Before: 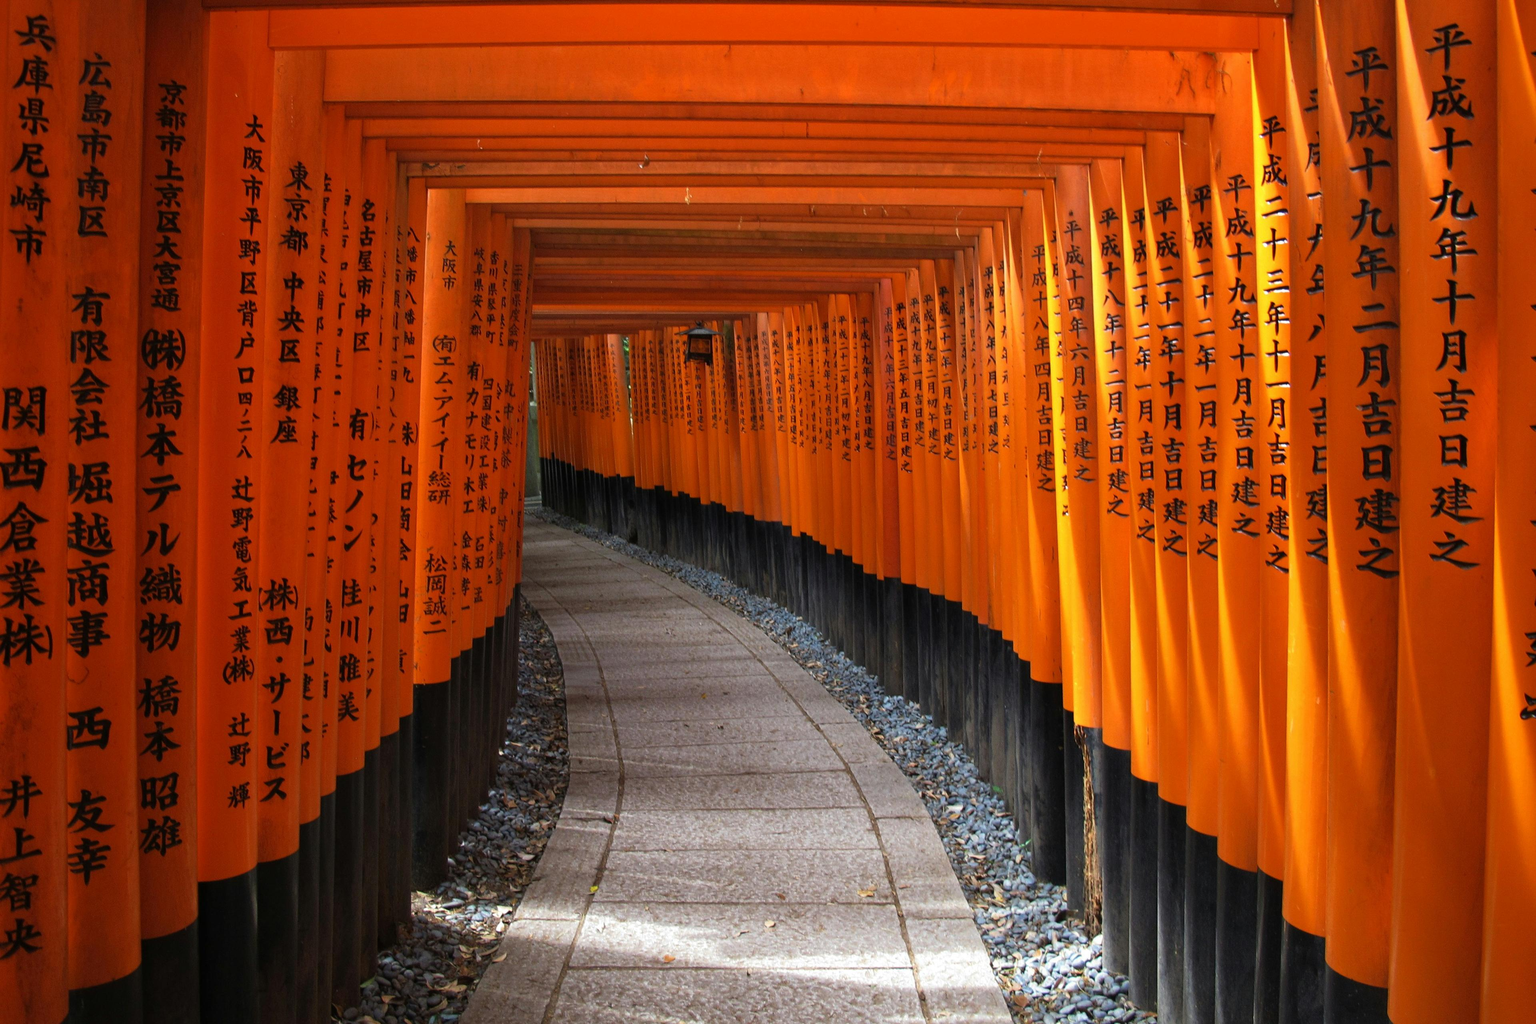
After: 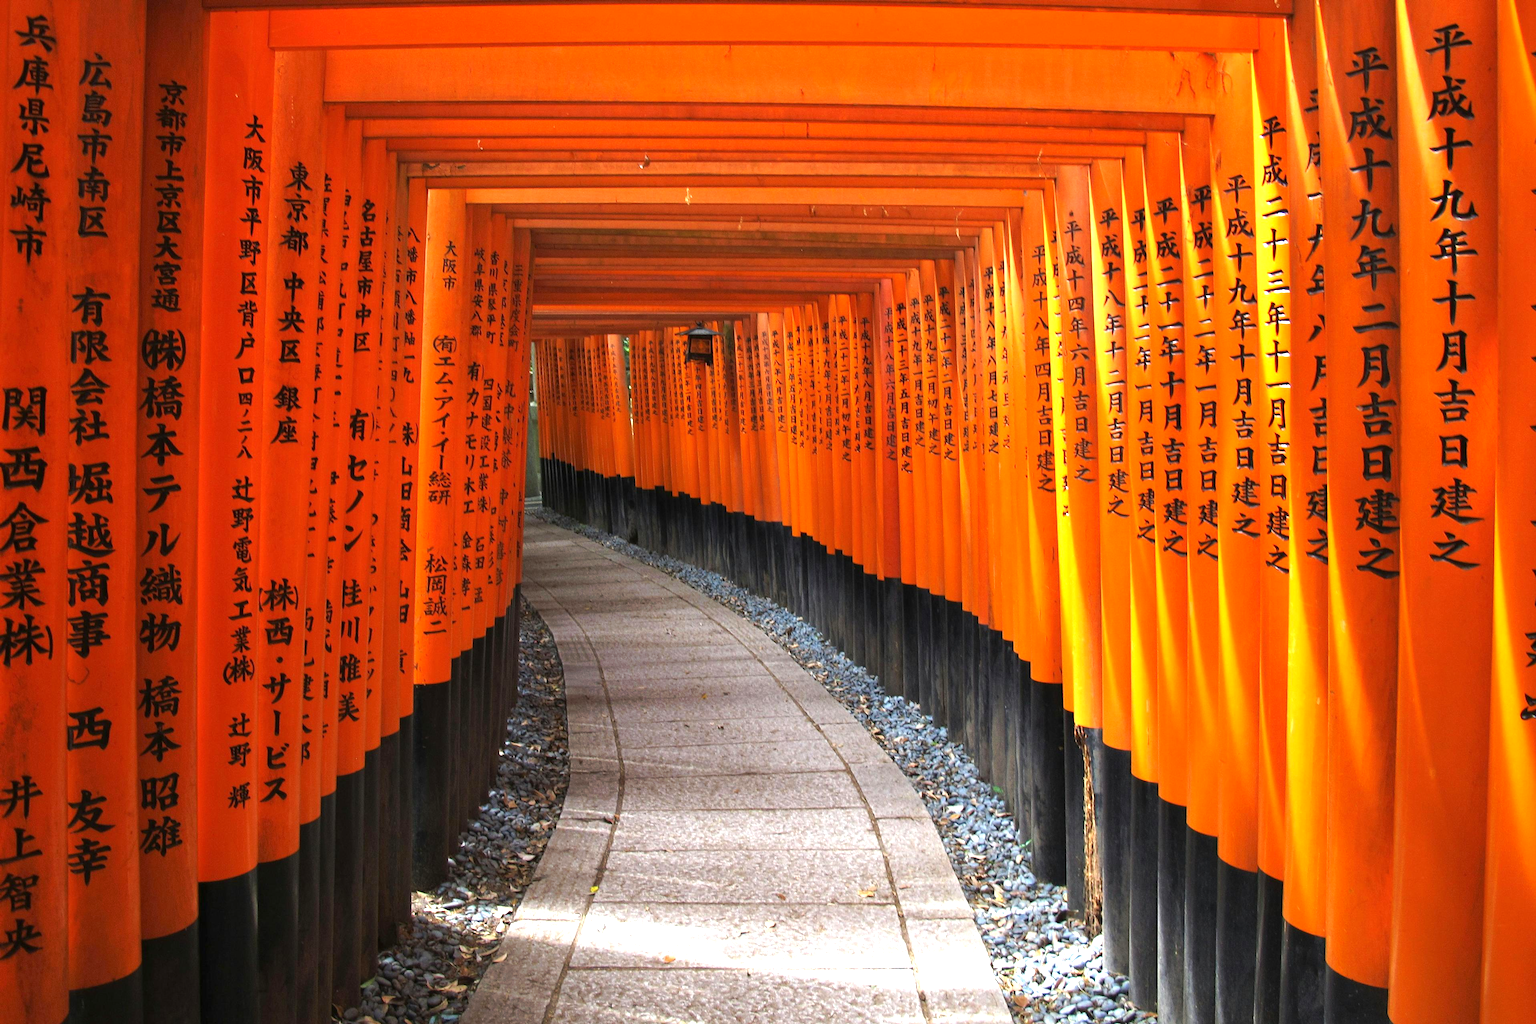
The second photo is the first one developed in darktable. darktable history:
tone curve: curves: ch0 [(0, 0) (0.003, 0.003) (0.011, 0.011) (0.025, 0.024) (0.044, 0.043) (0.069, 0.067) (0.1, 0.096) (0.136, 0.131) (0.177, 0.171) (0.224, 0.217) (0.277, 0.268) (0.335, 0.324) (0.399, 0.386) (0.468, 0.453) (0.543, 0.547) (0.623, 0.626) (0.709, 0.712) (0.801, 0.802) (0.898, 0.898) (1, 1)], preserve colors none
exposure: black level correction 0, exposure 0.892 EV, compensate exposure bias true, compensate highlight preservation false
